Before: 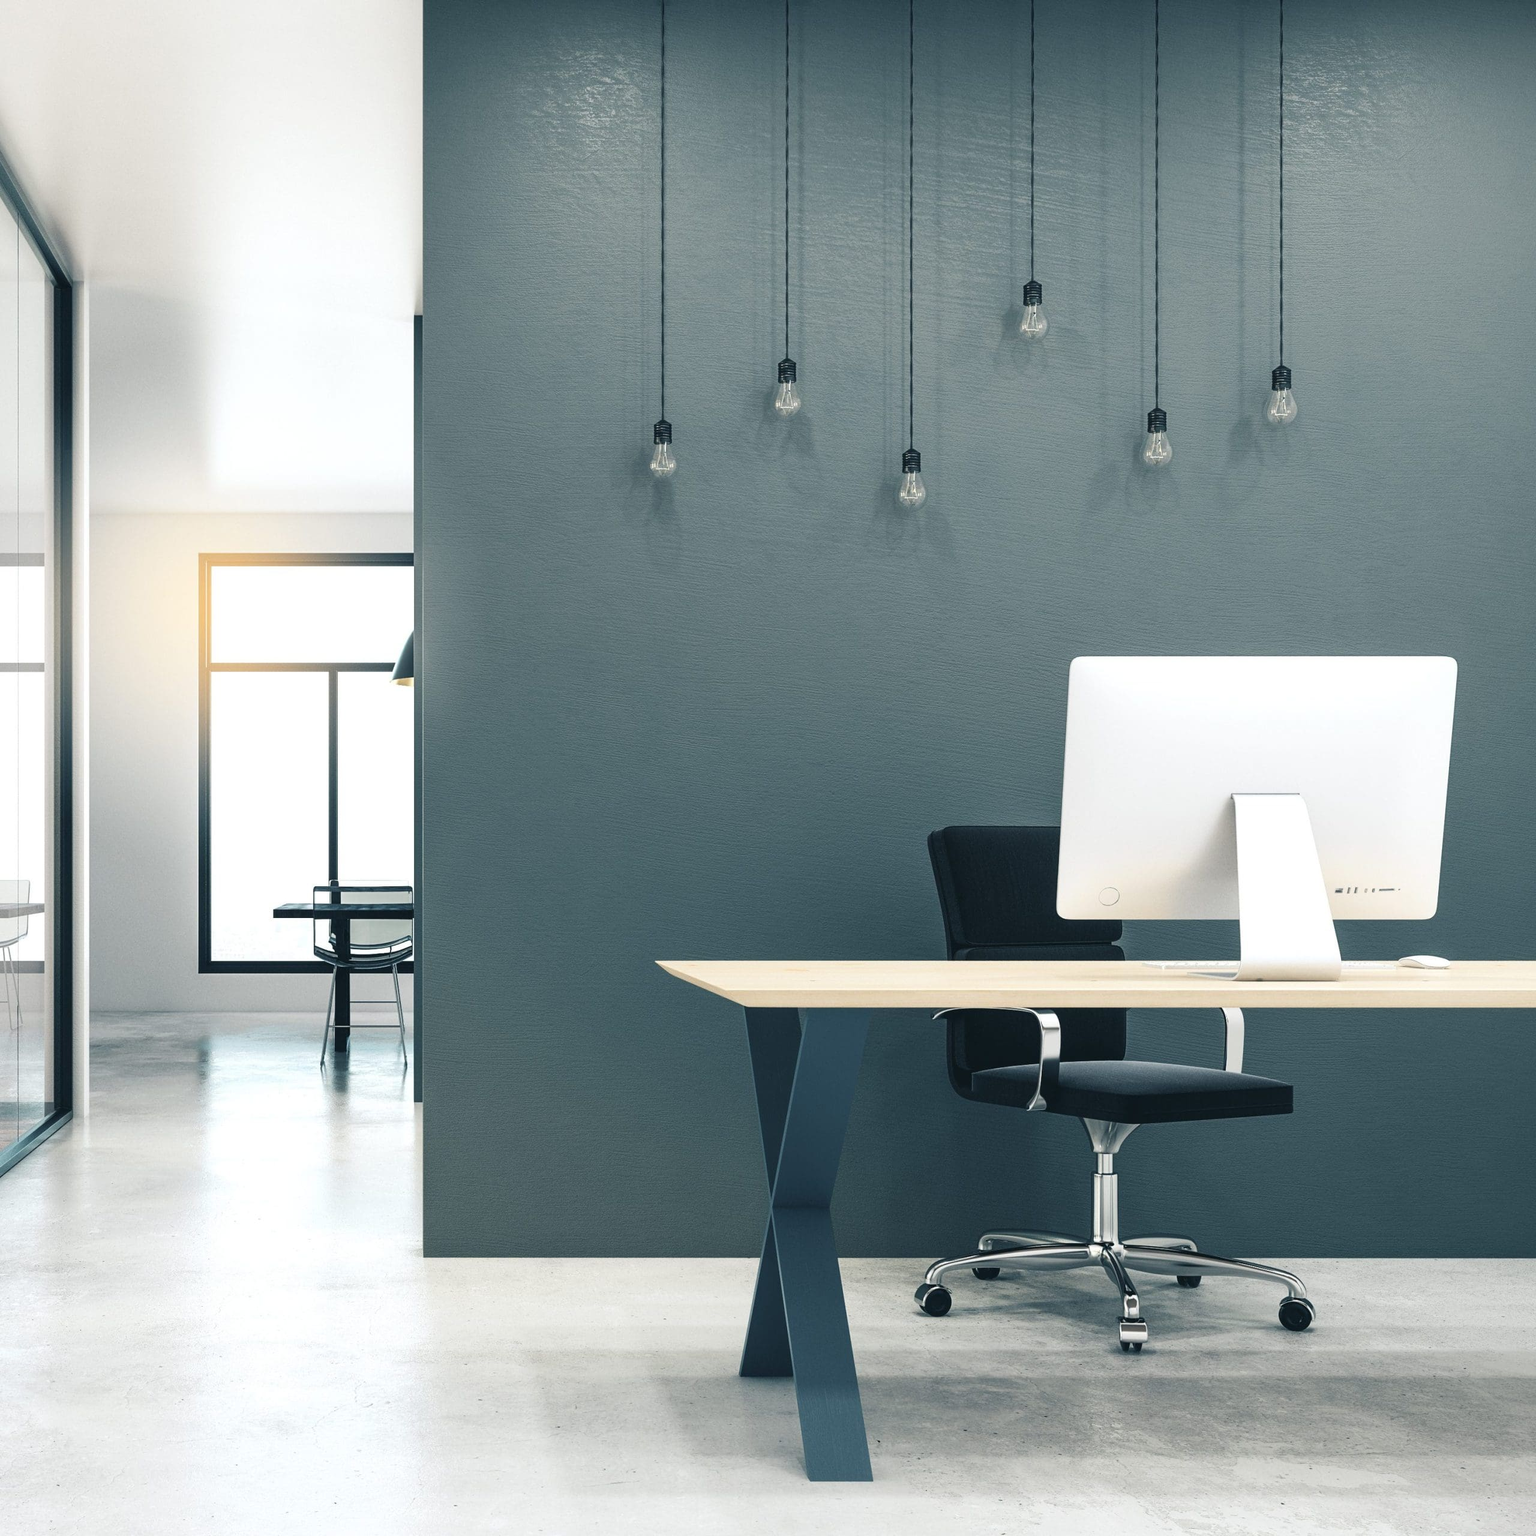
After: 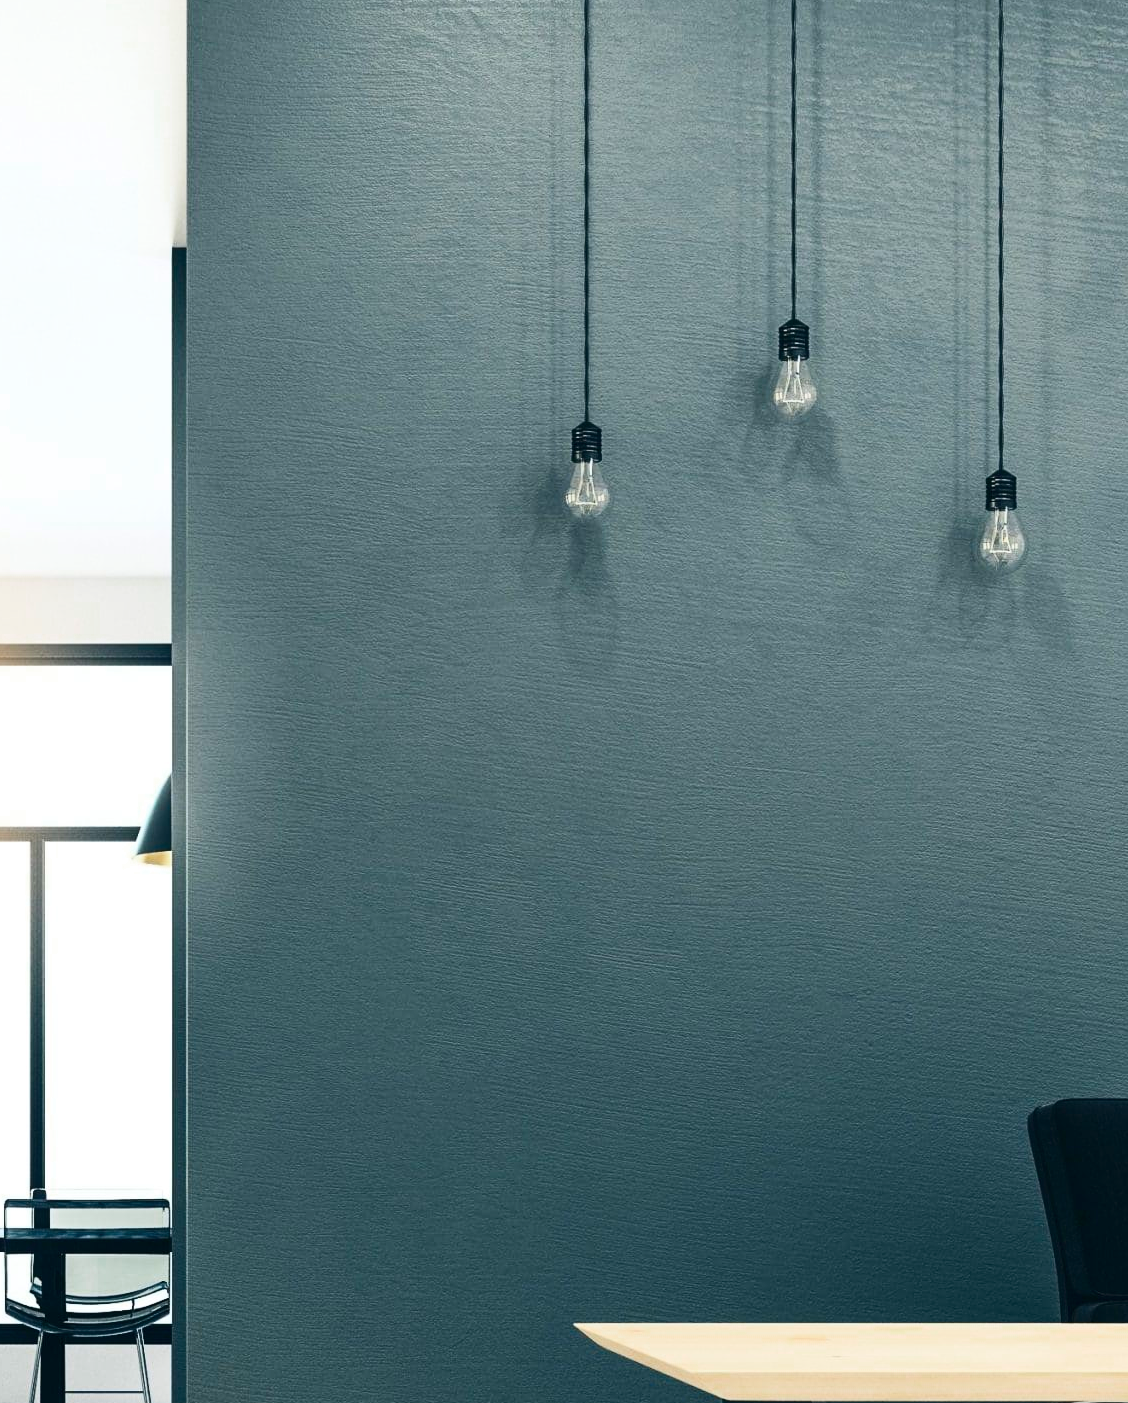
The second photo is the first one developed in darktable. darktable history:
color zones: curves: ch0 [(0, 0.425) (0.143, 0.422) (0.286, 0.42) (0.429, 0.419) (0.571, 0.419) (0.714, 0.42) (0.857, 0.422) (1, 0.425)]; ch1 [(0, 0.666) (0.143, 0.669) (0.286, 0.671) (0.429, 0.67) (0.571, 0.67) (0.714, 0.67) (0.857, 0.67) (1, 0.666)]
contrast brightness saturation: contrast 0.28
crop: left 20.248%, top 10.86%, right 35.675%, bottom 34.321%
